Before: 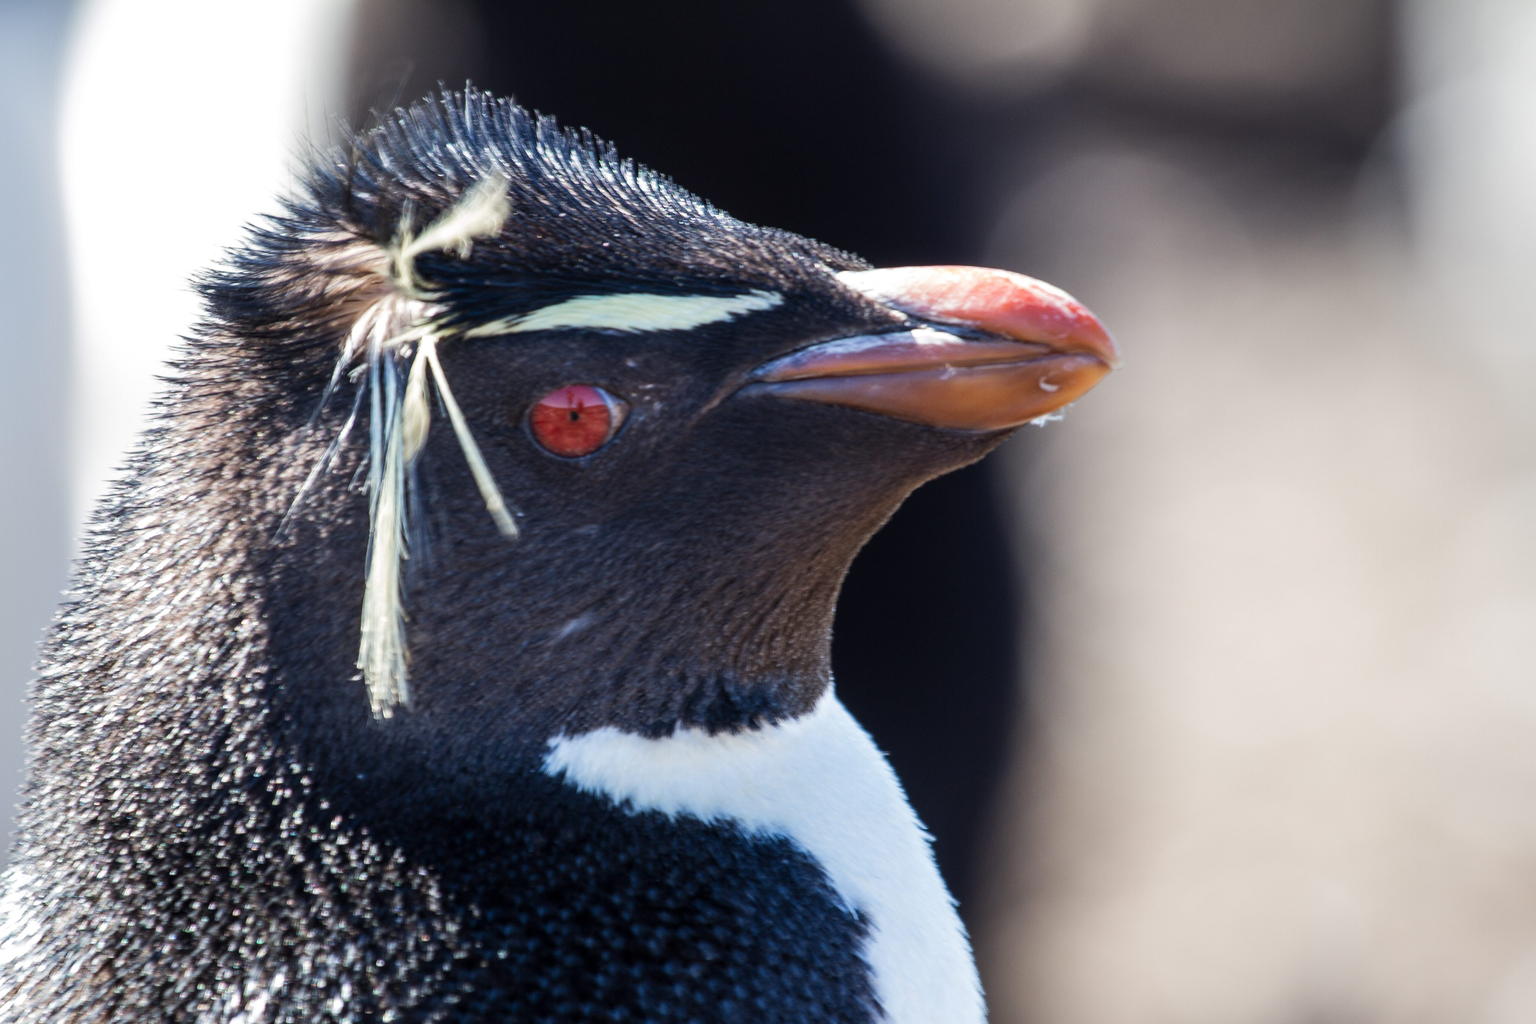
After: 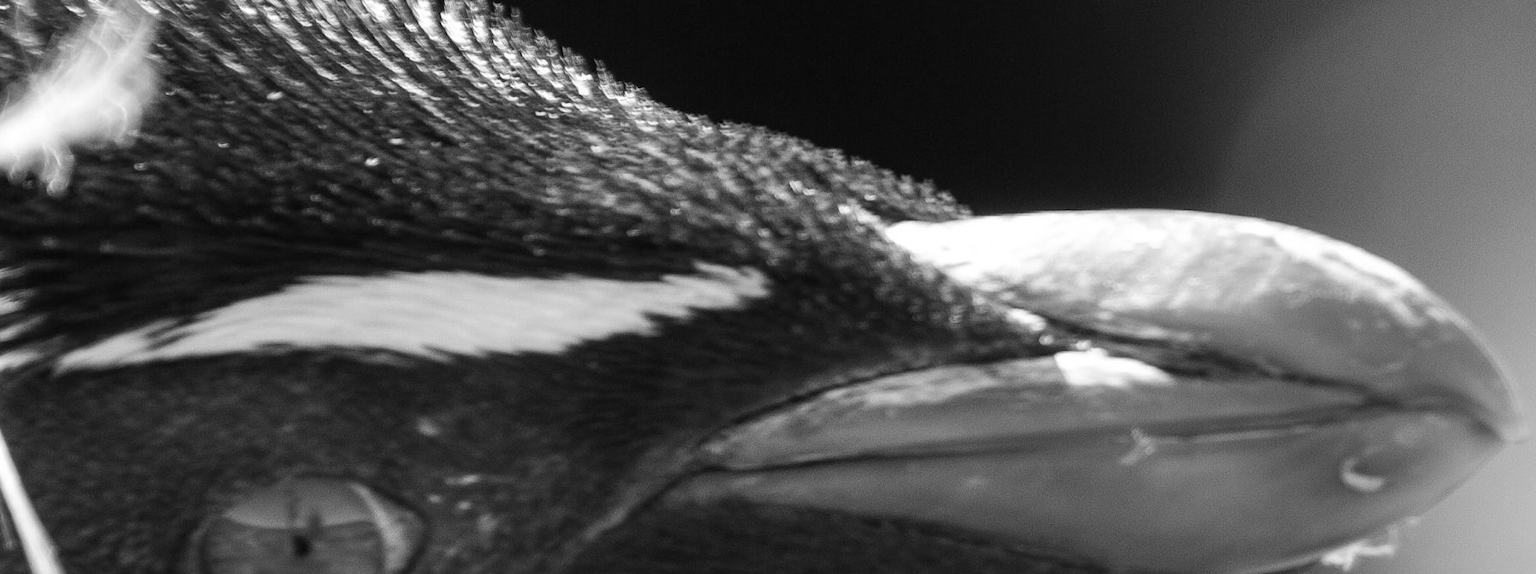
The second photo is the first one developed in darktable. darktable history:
monochrome: a 32, b 64, size 2.3, highlights 1
crop: left 28.64%, top 16.832%, right 26.637%, bottom 58.055%
